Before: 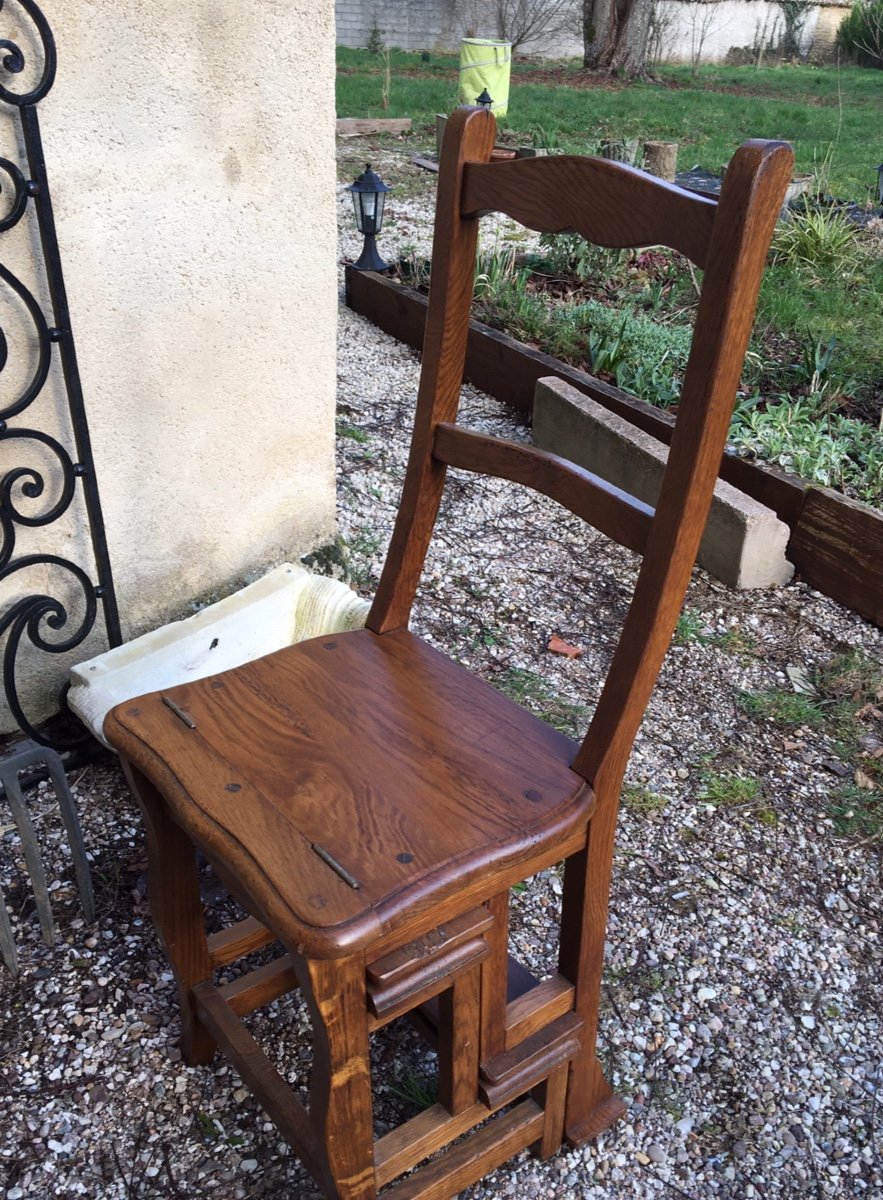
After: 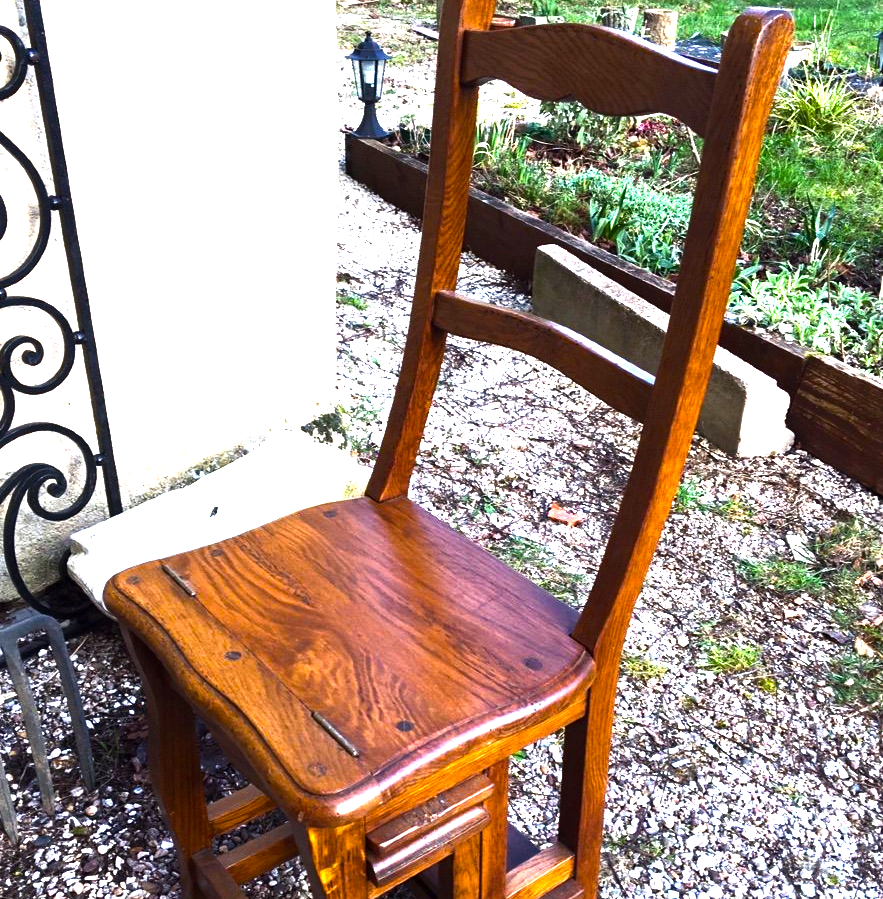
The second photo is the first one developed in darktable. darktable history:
color balance rgb: perceptual saturation grading › global saturation 37.214%, perceptual saturation grading › shadows 36.141%, perceptual brilliance grading › global brilliance 30.176%, perceptual brilliance grading › highlights 49.975%, perceptual brilliance grading › mid-tones 50.138%, perceptual brilliance grading › shadows -22.074%
crop: top 11.062%, bottom 13.957%
